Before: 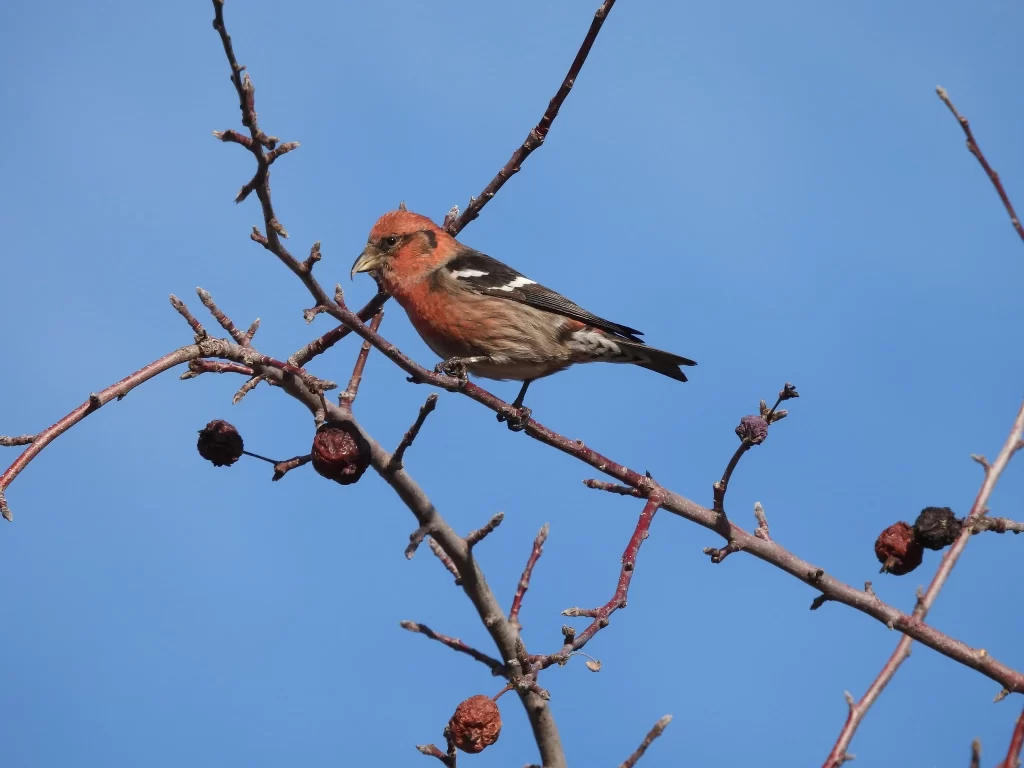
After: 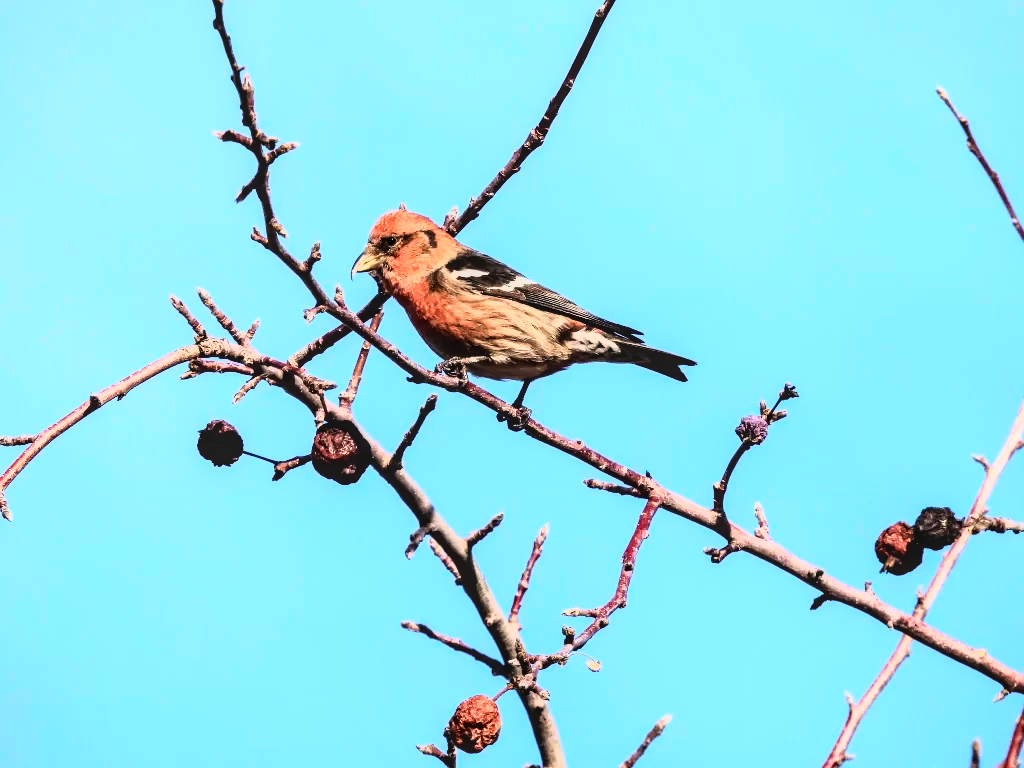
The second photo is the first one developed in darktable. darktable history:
tone curve: curves: ch0 [(0, 0) (0.091, 0.077) (0.517, 0.574) (0.745, 0.82) (0.844, 0.908) (0.909, 0.942) (1, 0.973)]; ch1 [(0, 0) (0.437, 0.404) (0.5, 0.5) (0.534, 0.554) (0.58, 0.603) (0.616, 0.649) (1, 1)]; ch2 [(0, 0) (0.442, 0.415) (0.5, 0.5) (0.535, 0.557) (0.585, 0.62) (1, 1)], color space Lab, independent channels, preserve colors none
local contrast: on, module defaults
rgb curve: curves: ch0 [(0, 0) (0.21, 0.15) (0.24, 0.21) (0.5, 0.75) (0.75, 0.96) (0.89, 0.99) (1, 1)]; ch1 [(0, 0.02) (0.21, 0.13) (0.25, 0.2) (0.5, 0.67) (0.75, 0.9) (0.89, 0.97) (1, 1)]; ch2 [(0, 0.02) (0.21, 0.13) (0.25, 0.2) (0.5, 0.67) (0.75, 0.9) (0.89, 0.97) (1, 1)], compensate middle gray true
